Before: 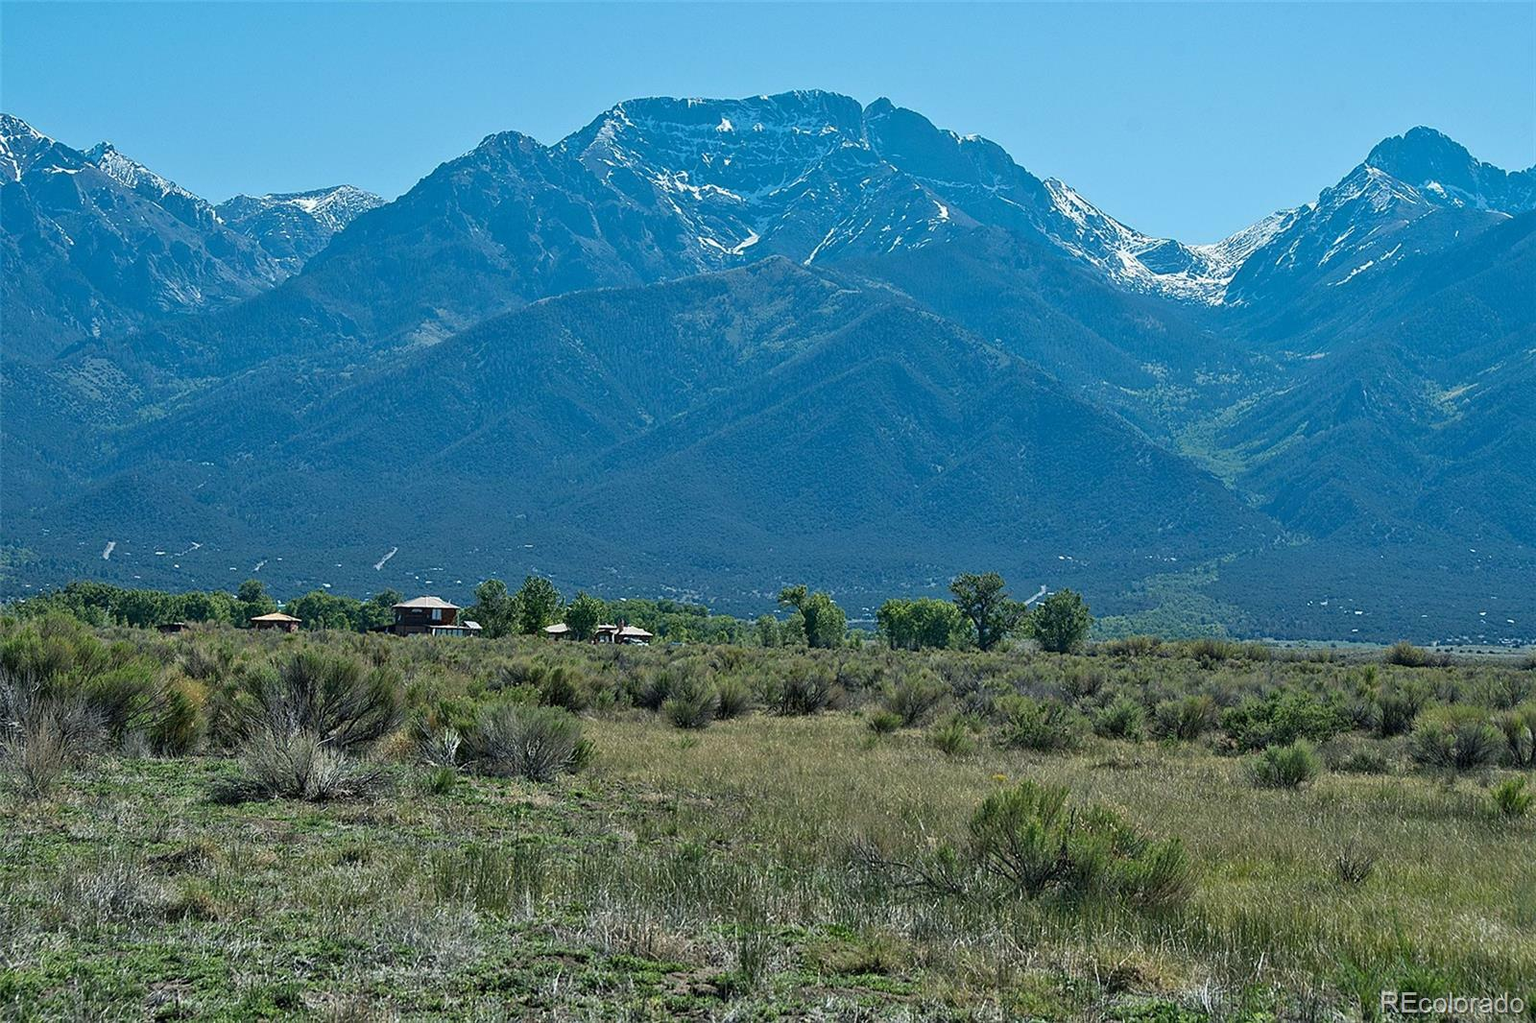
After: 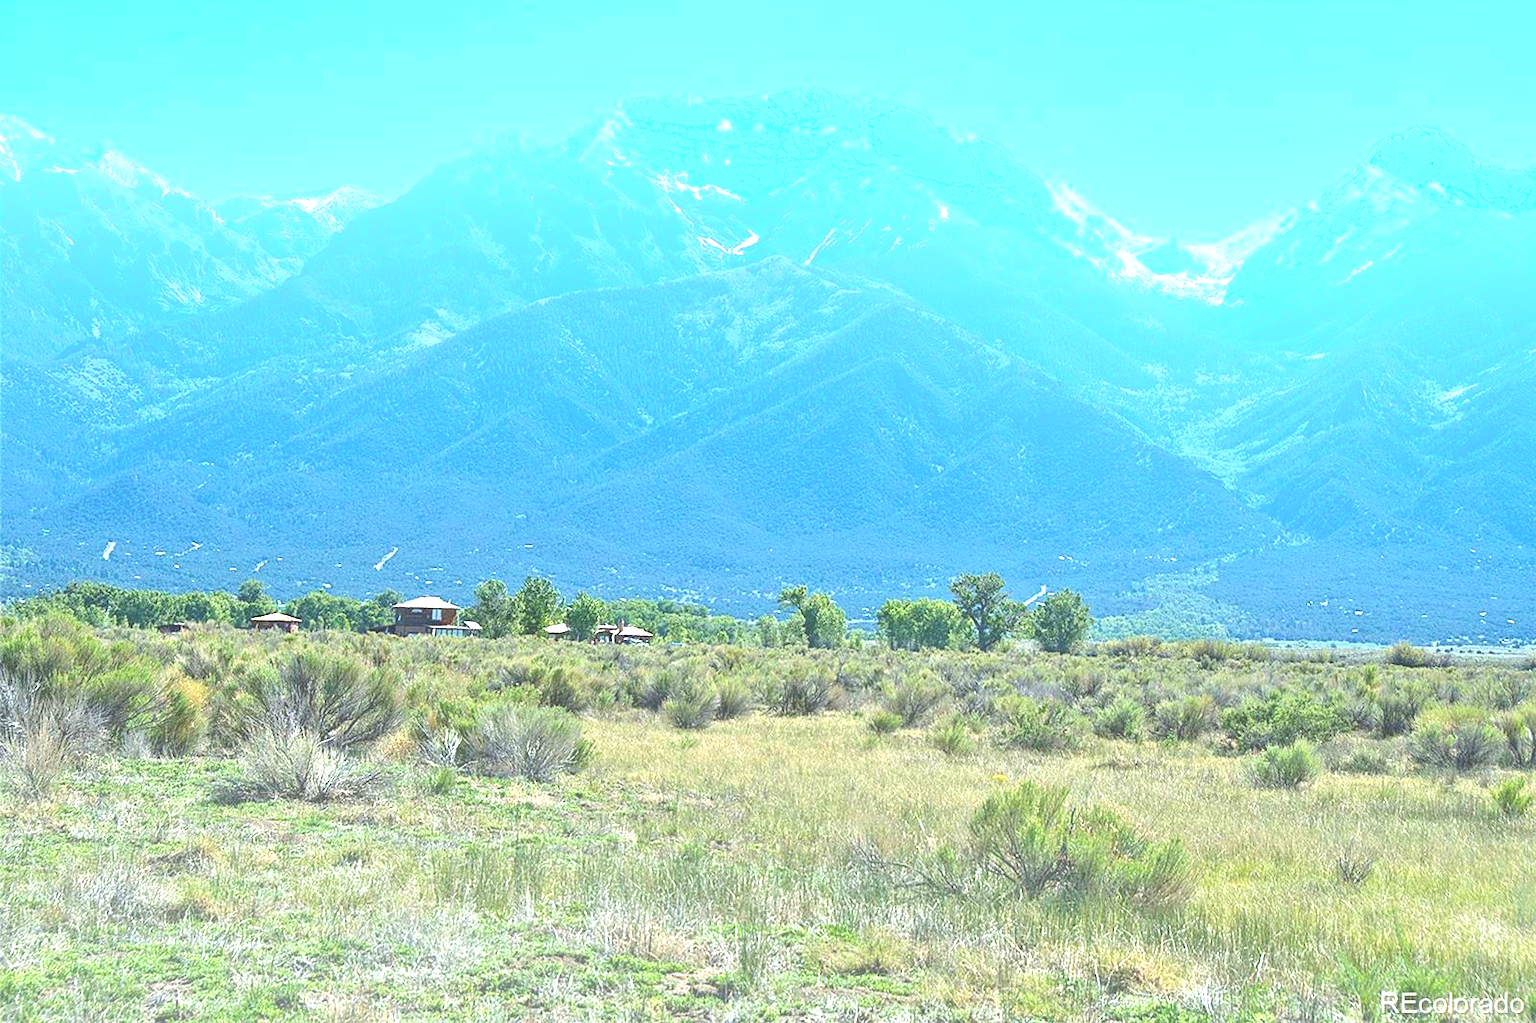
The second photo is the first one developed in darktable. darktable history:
bloom: size 38%, threshold 95%, strength 30%
exposure: black level correction 0, exposure 1.675 EV, compensate exposure bias true, compensate highlight preservation false
